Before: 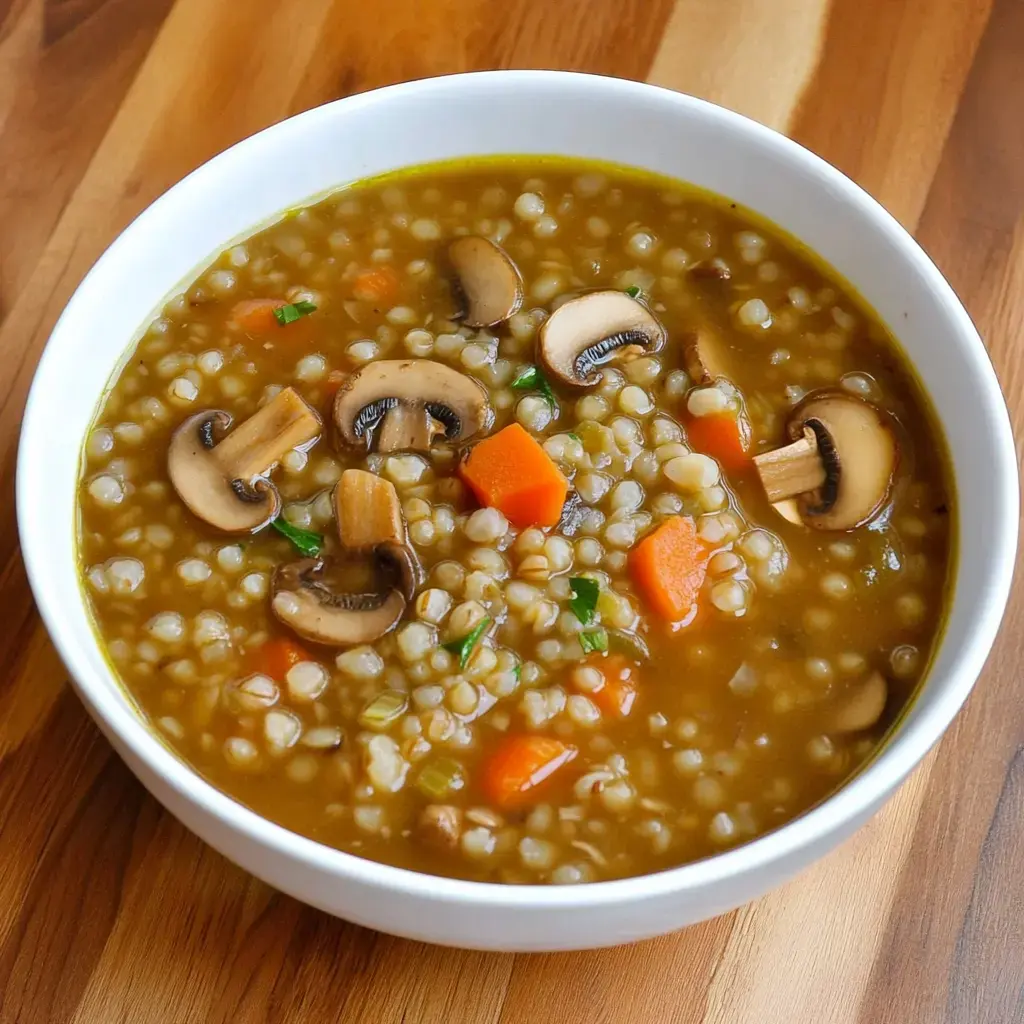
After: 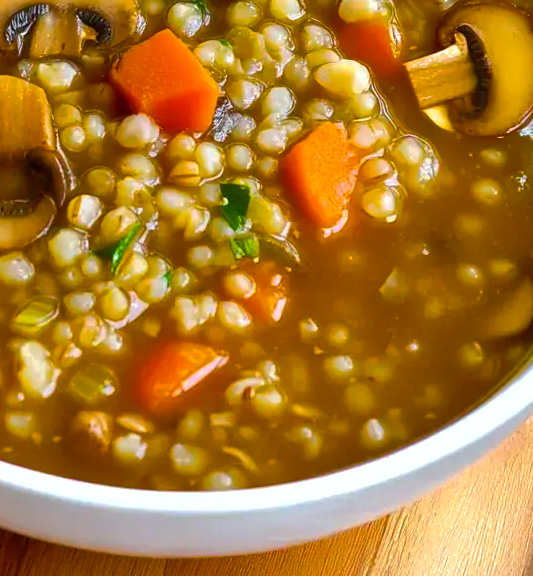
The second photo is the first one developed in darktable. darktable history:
color balance rgb: perceptual saturation grading › global saturation 51.129%, perceptual brilliance grading › global brilliance 14.849%, perceptual brilliance grading › shadows -34.785%, global vibrance 20%
crop: left 34.171%, top 38.502%, right 13.698%, bottom 5.214%
shadows and highlights: on, module defaults
